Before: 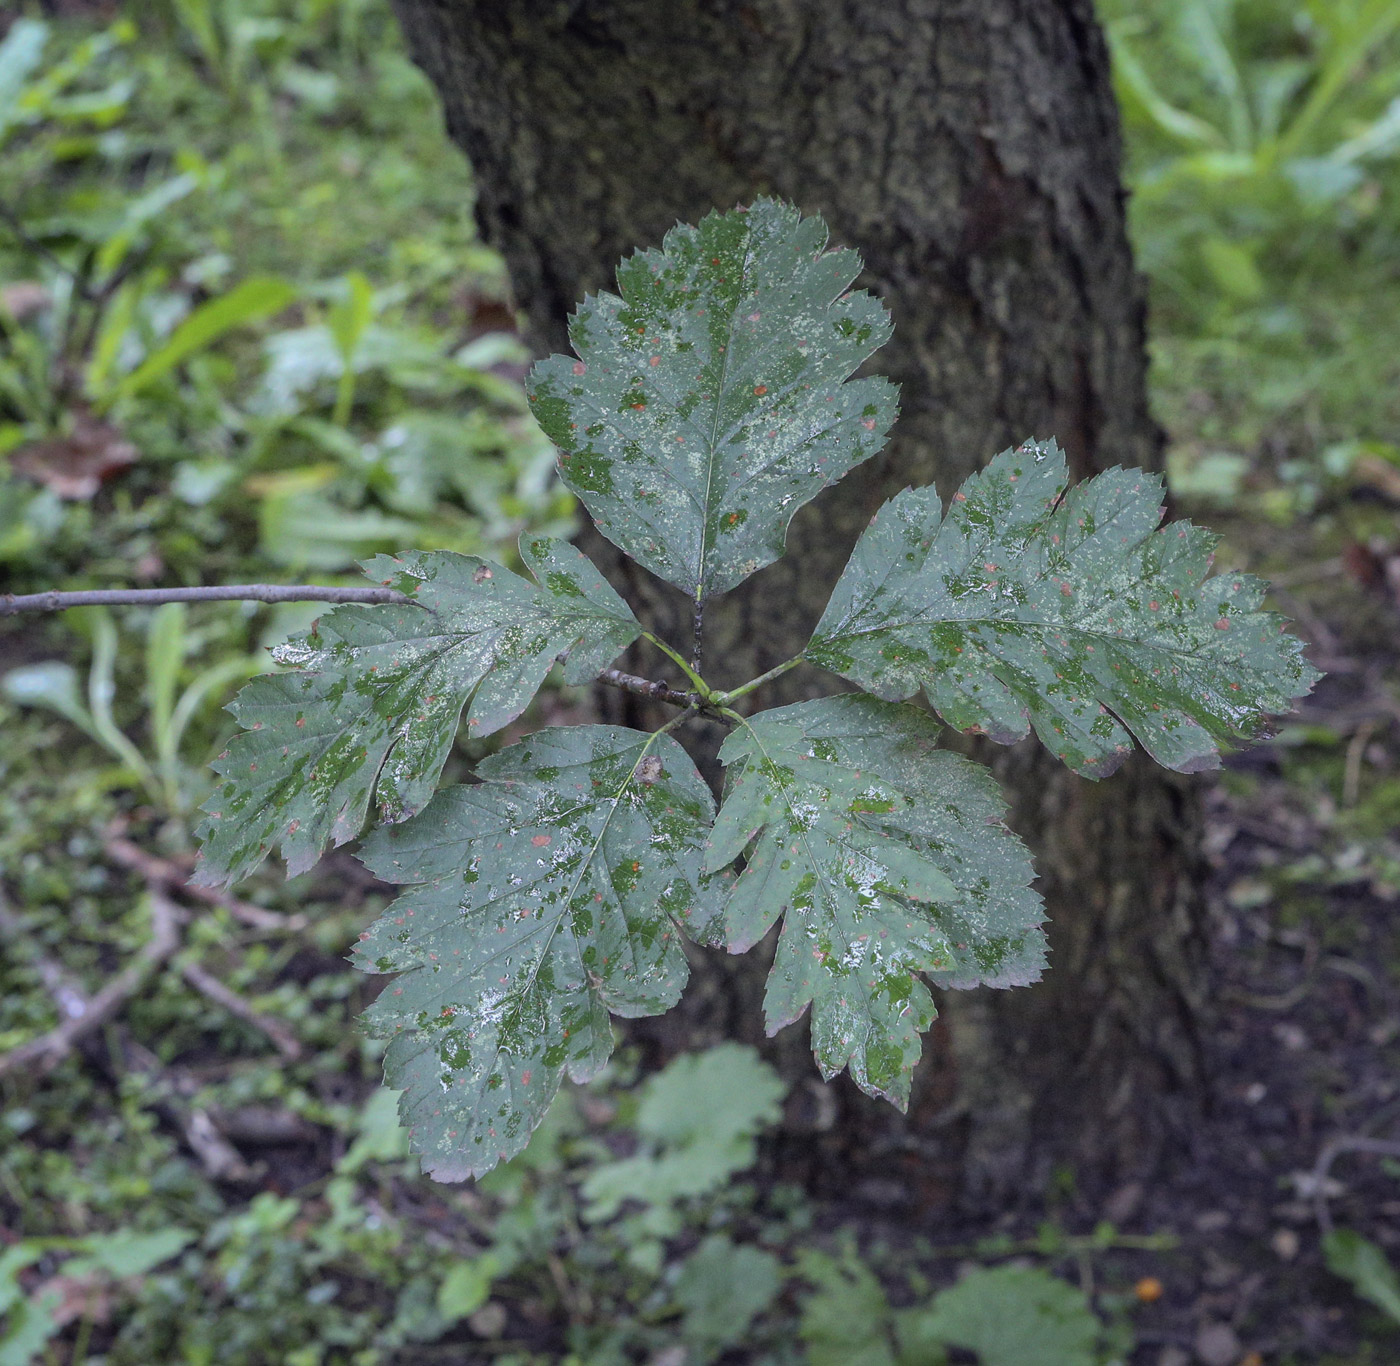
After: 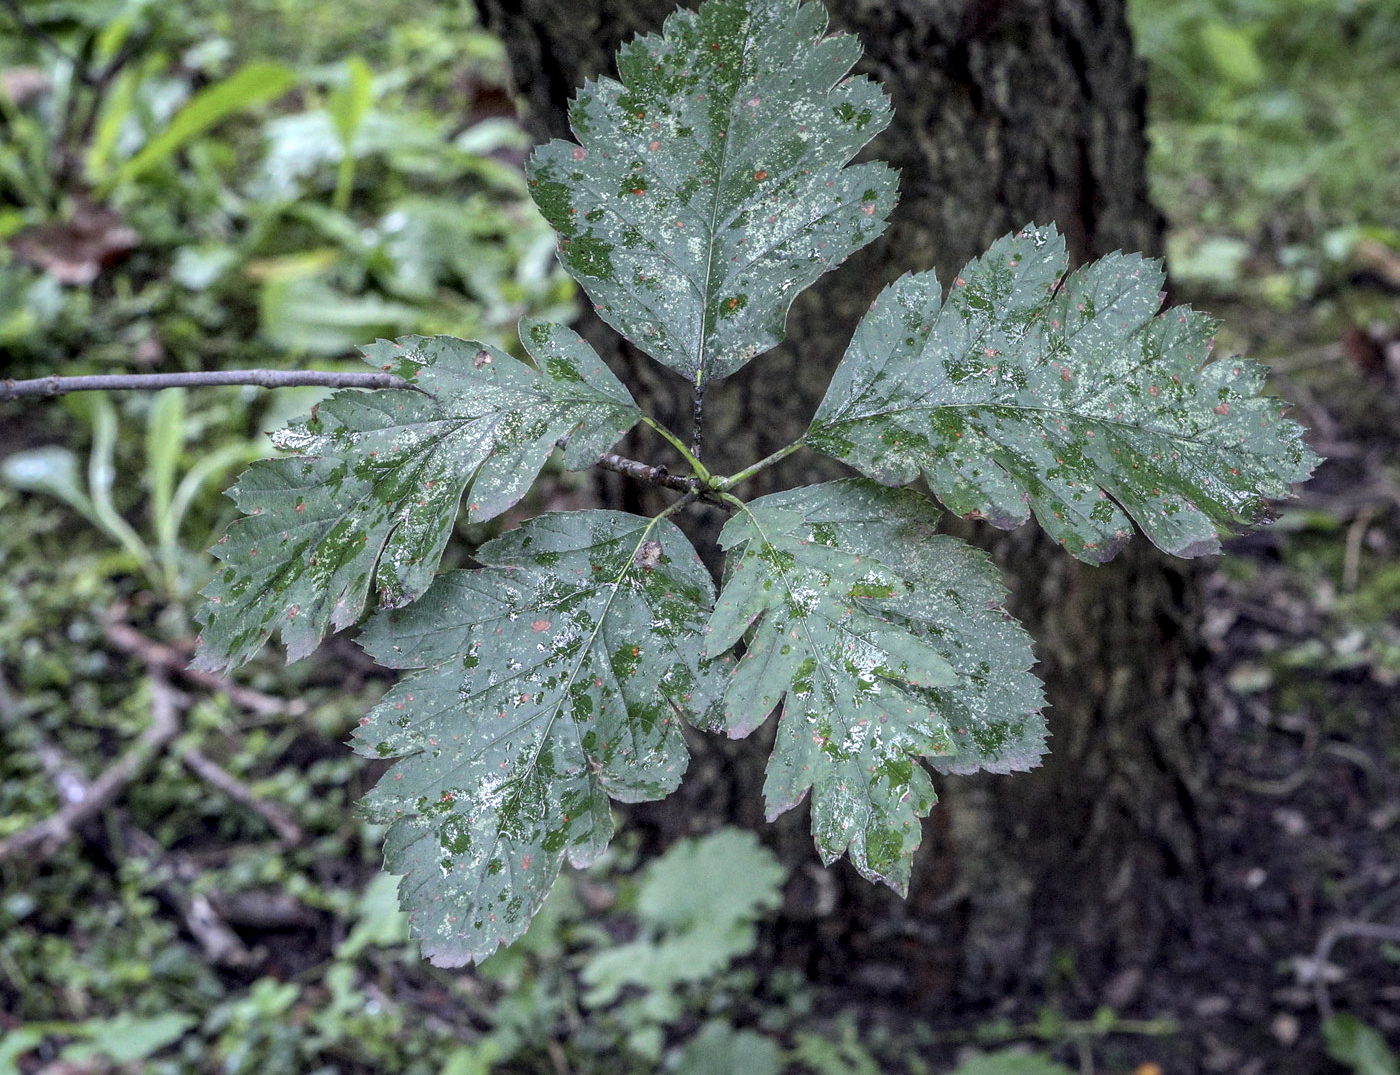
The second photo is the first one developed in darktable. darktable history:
local contrast: detail 160%
crop and rotate: top 15.774%, bottom 5.506%
